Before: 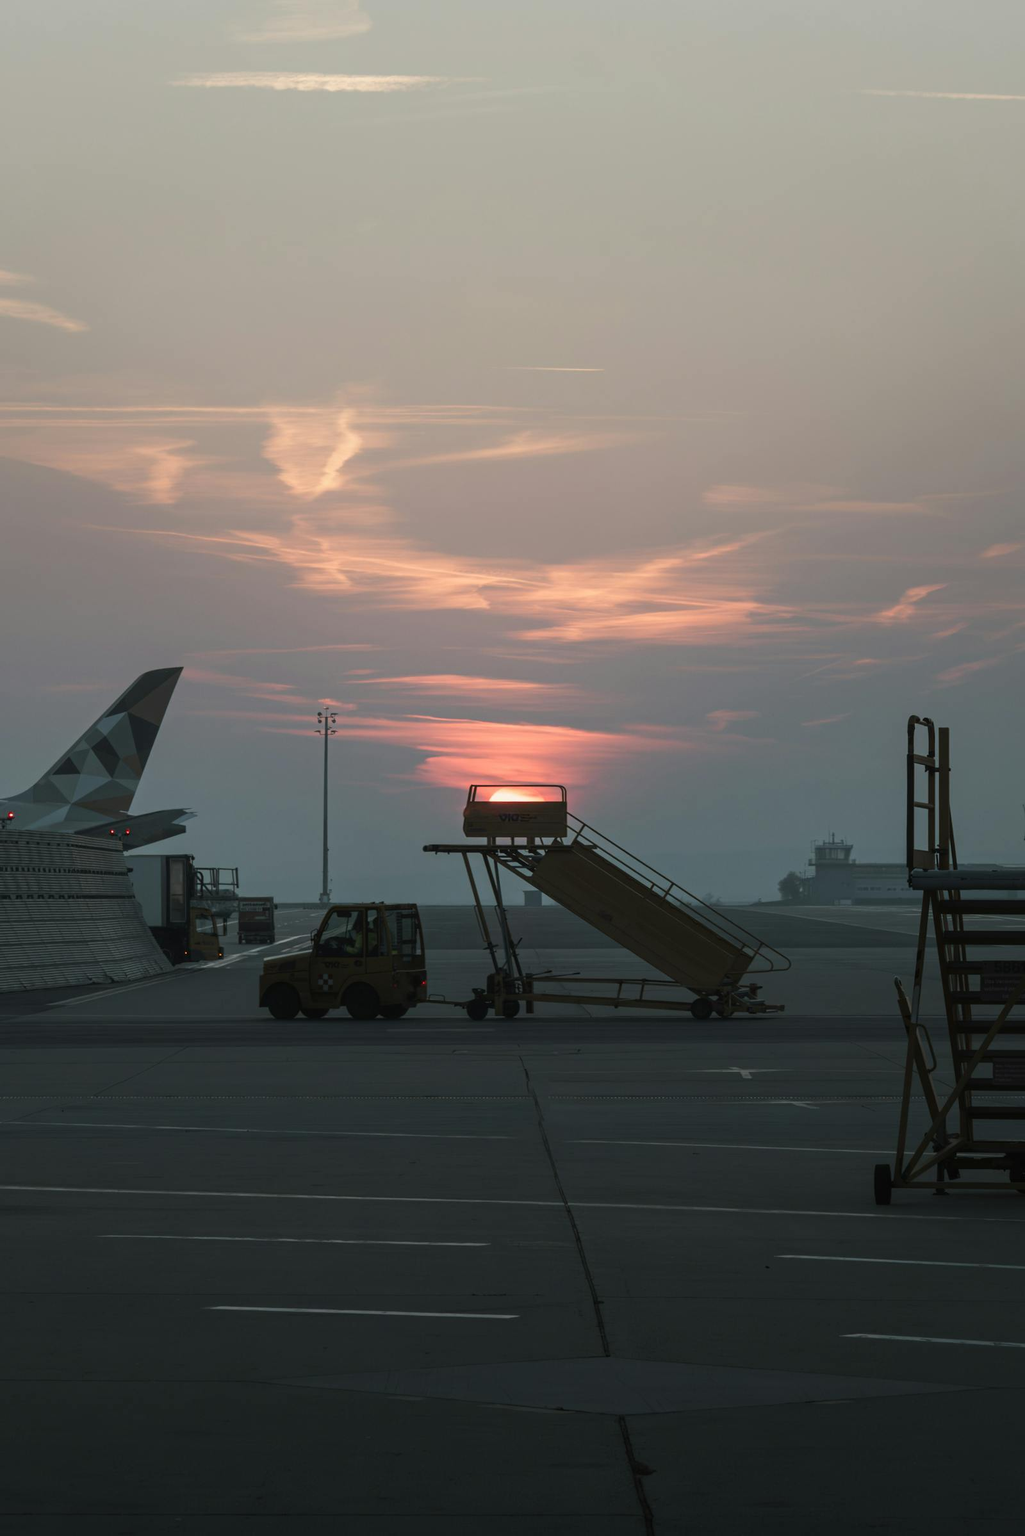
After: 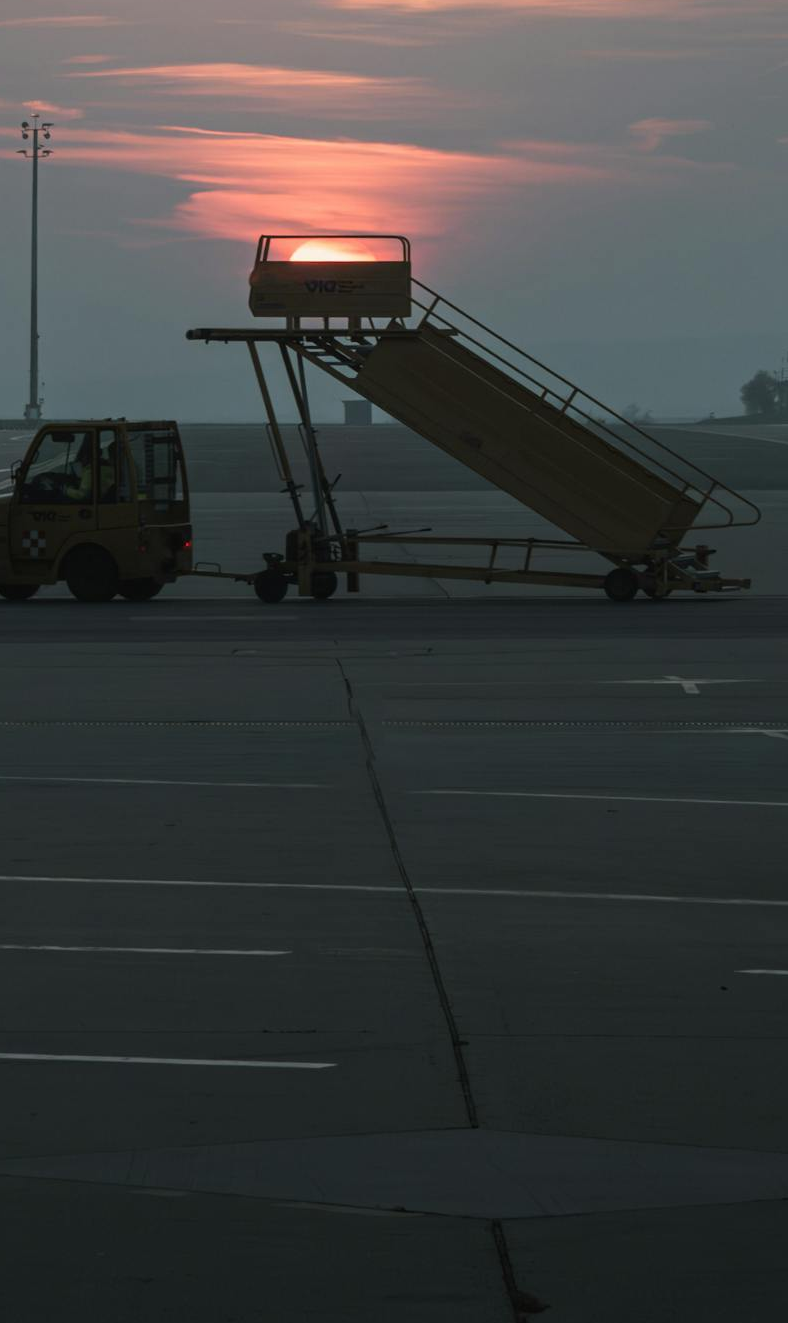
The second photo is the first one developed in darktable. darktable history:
crop: left 29.63%, top 41.322%, right 21.116%, bottom 3.496%
